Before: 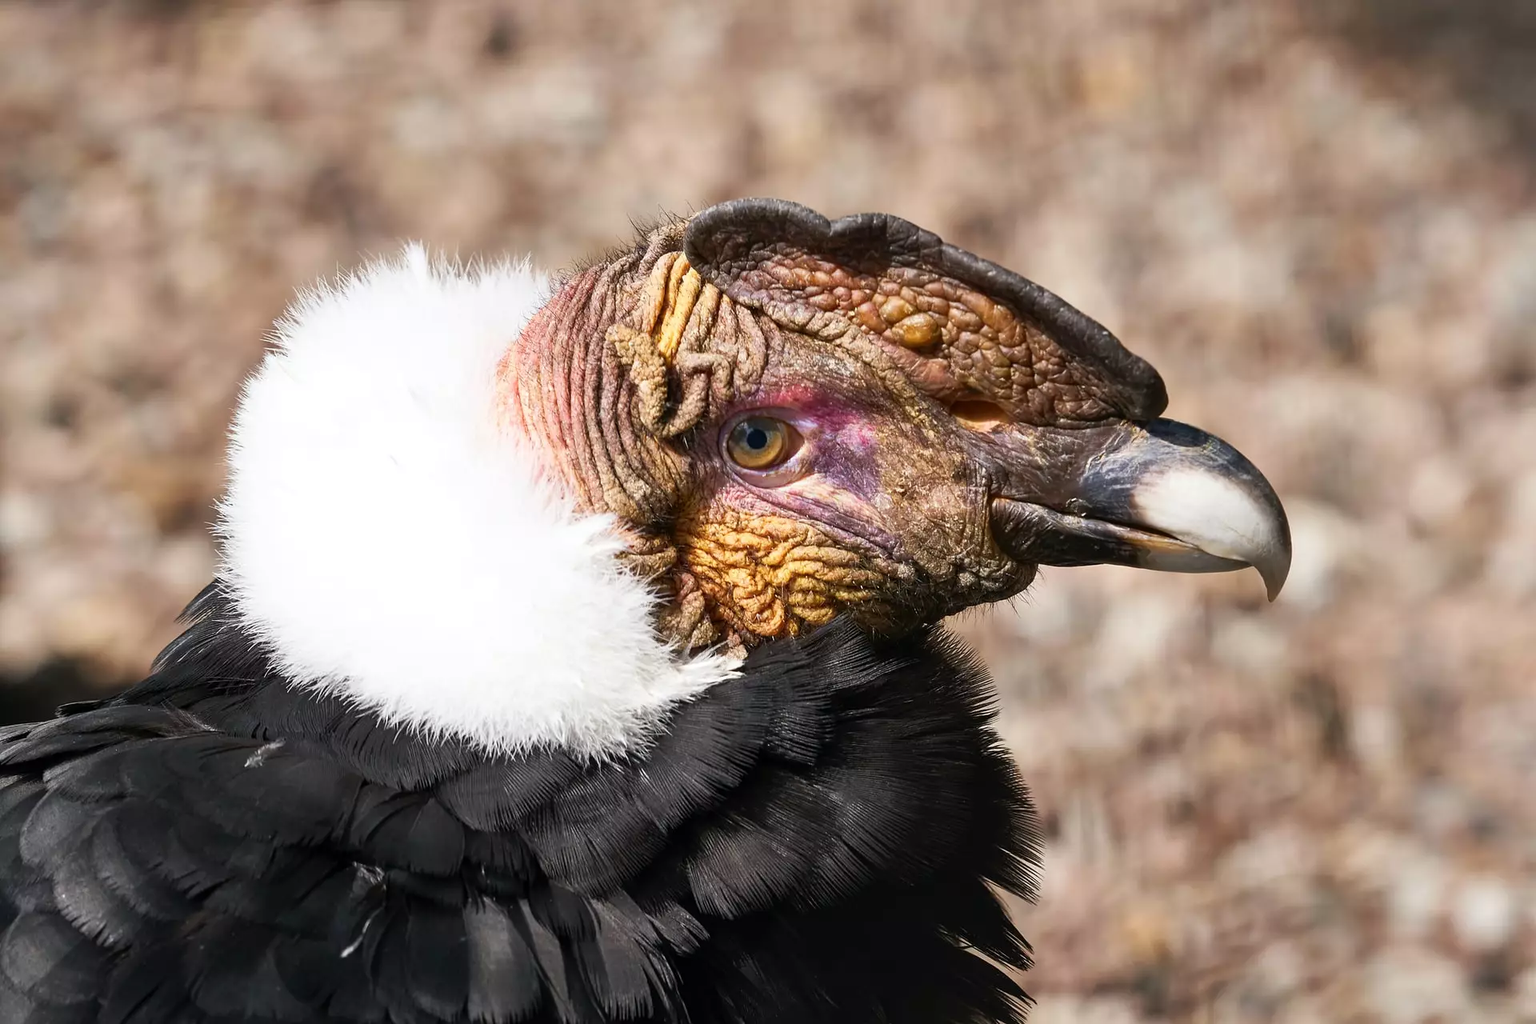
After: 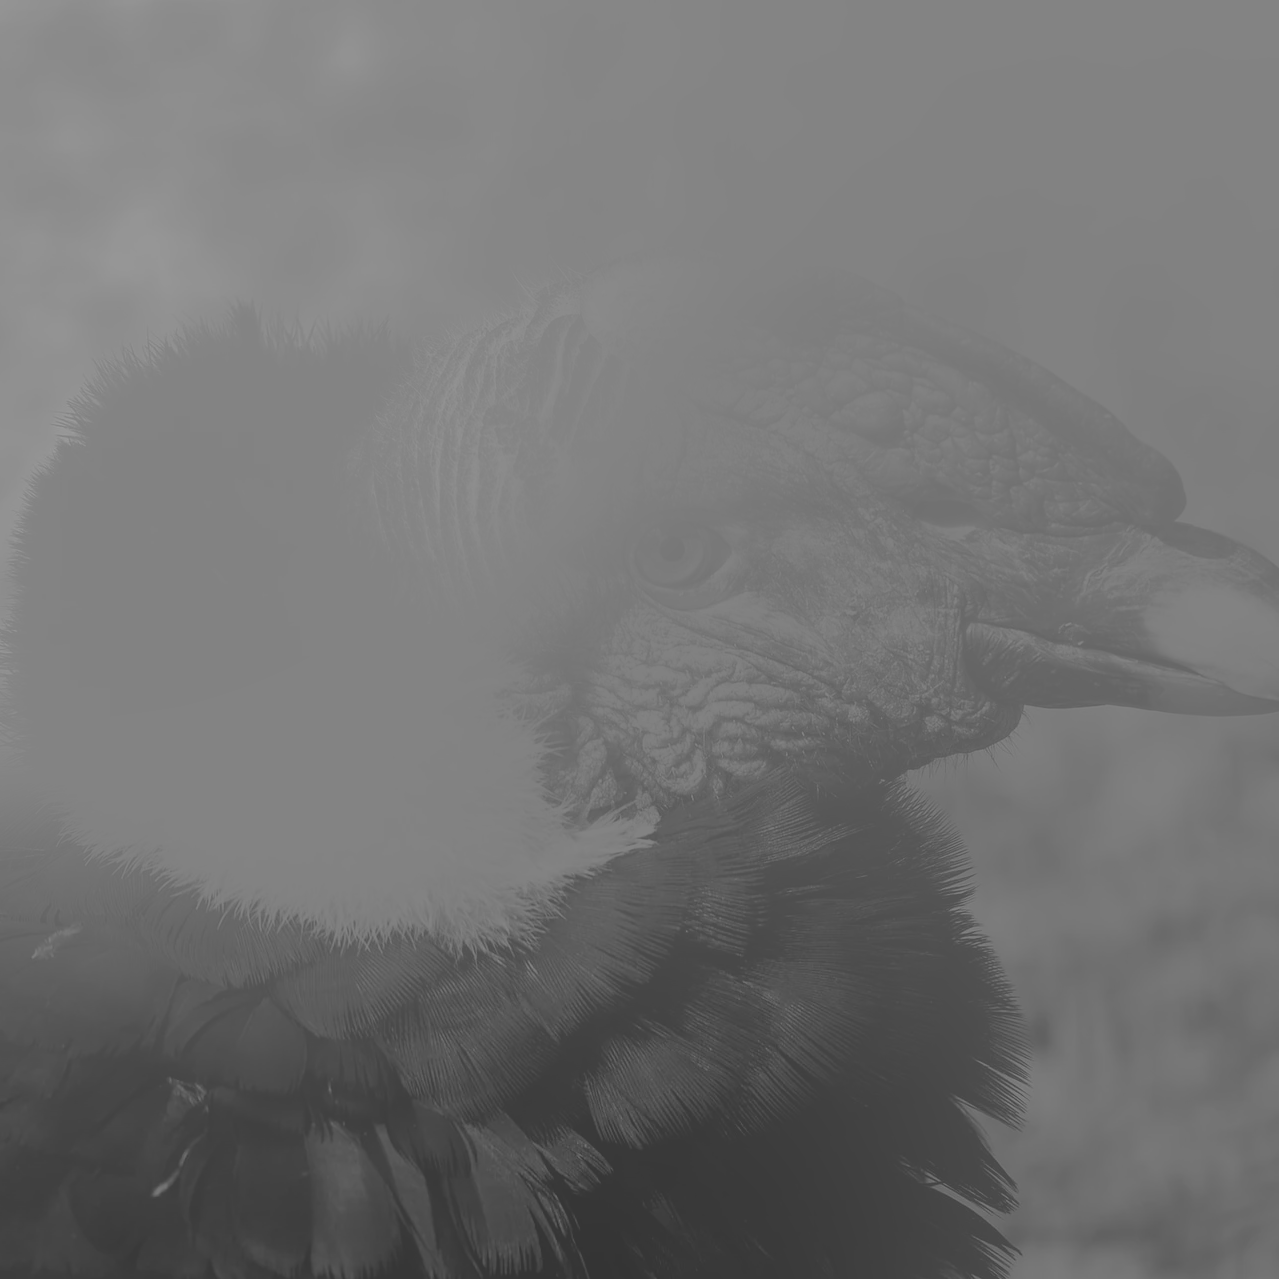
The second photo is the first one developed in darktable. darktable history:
colorize: hue 194.4°, saturation 29%, source mix 61.75%, lightness 3.98%, version 1
white balance: red 1.138, green 0.996, blue 0.812
monochrome: size 1
bloom: size 70%, threshold 25%, strength 70%
crop and rotate: left 14.292%, right 19.041%
